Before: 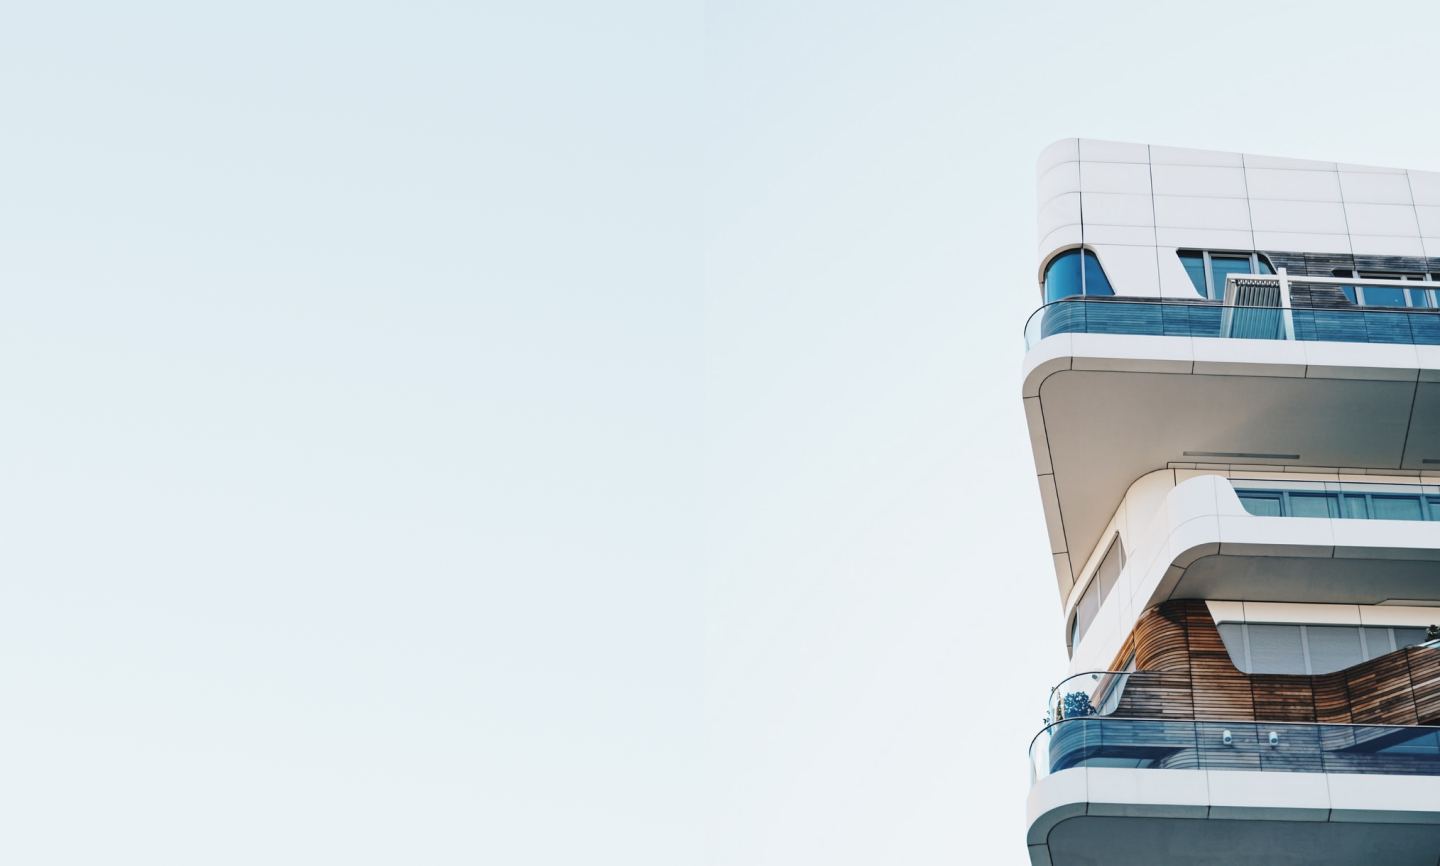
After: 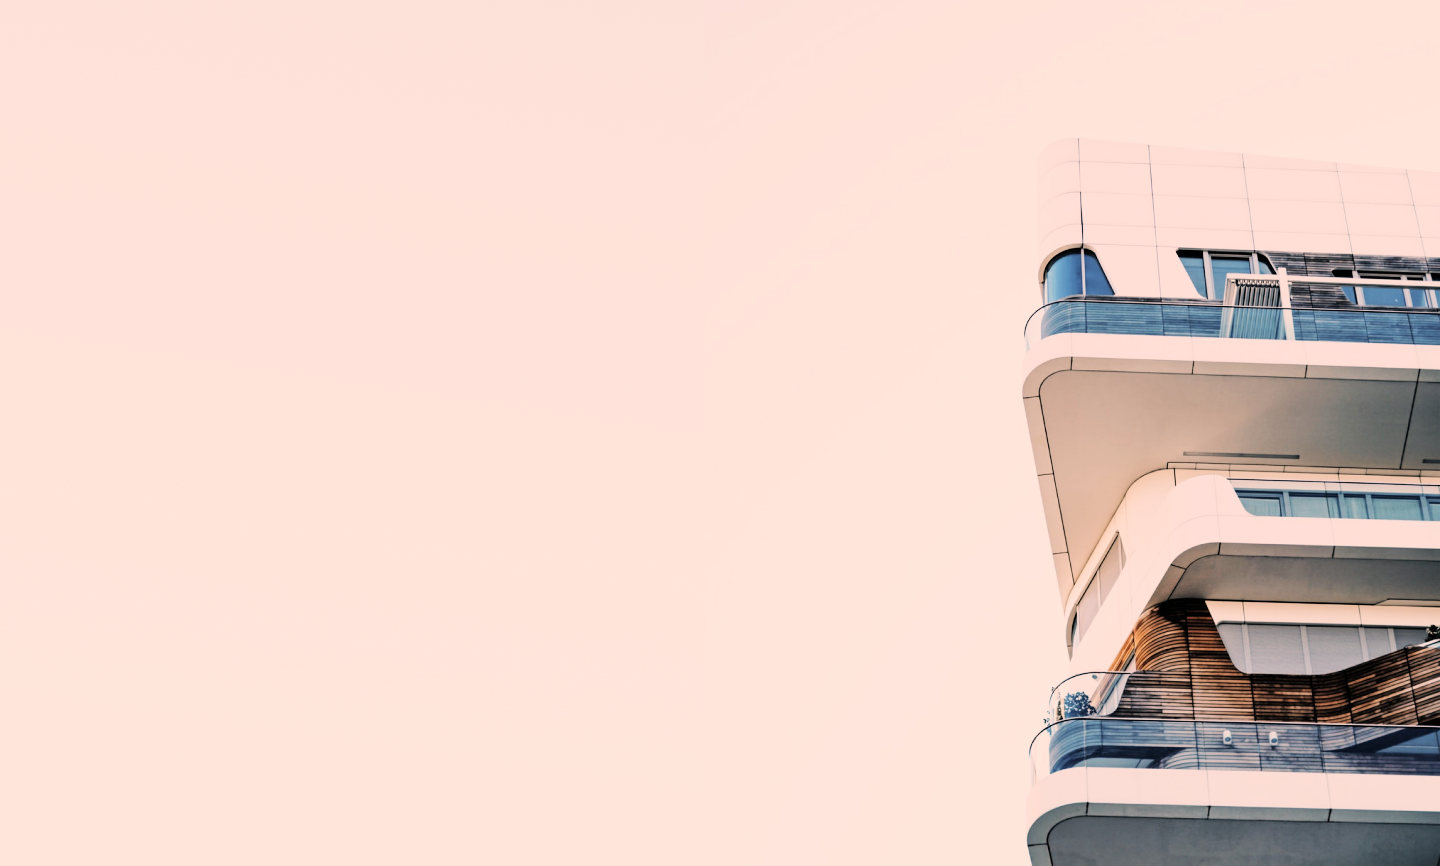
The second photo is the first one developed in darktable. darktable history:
exposure: black level correction 0.001, exposure 0.5 EV, compensate exposure bias true, compensate highlight preservation false
filmic rgb: black relative exposure -5 EV, hardness 2.88, contrast 1.3, highlights saturation mix -30%
color correction: highlights a* 11.96, highlights b* 11.58
